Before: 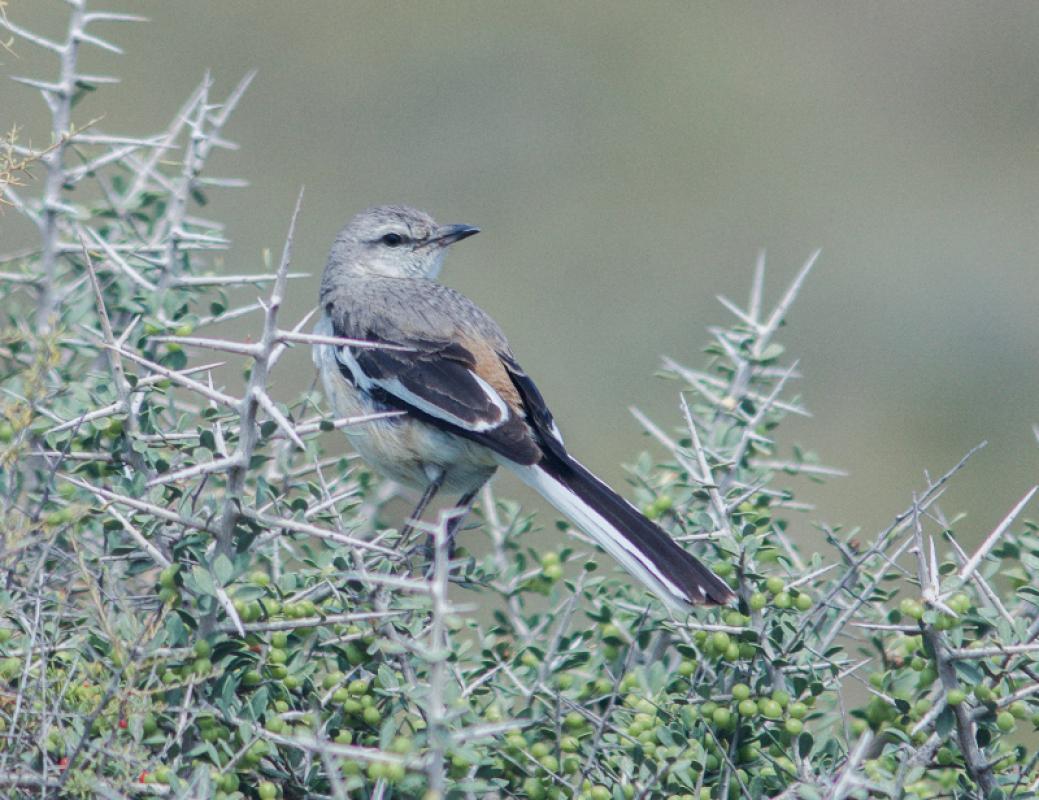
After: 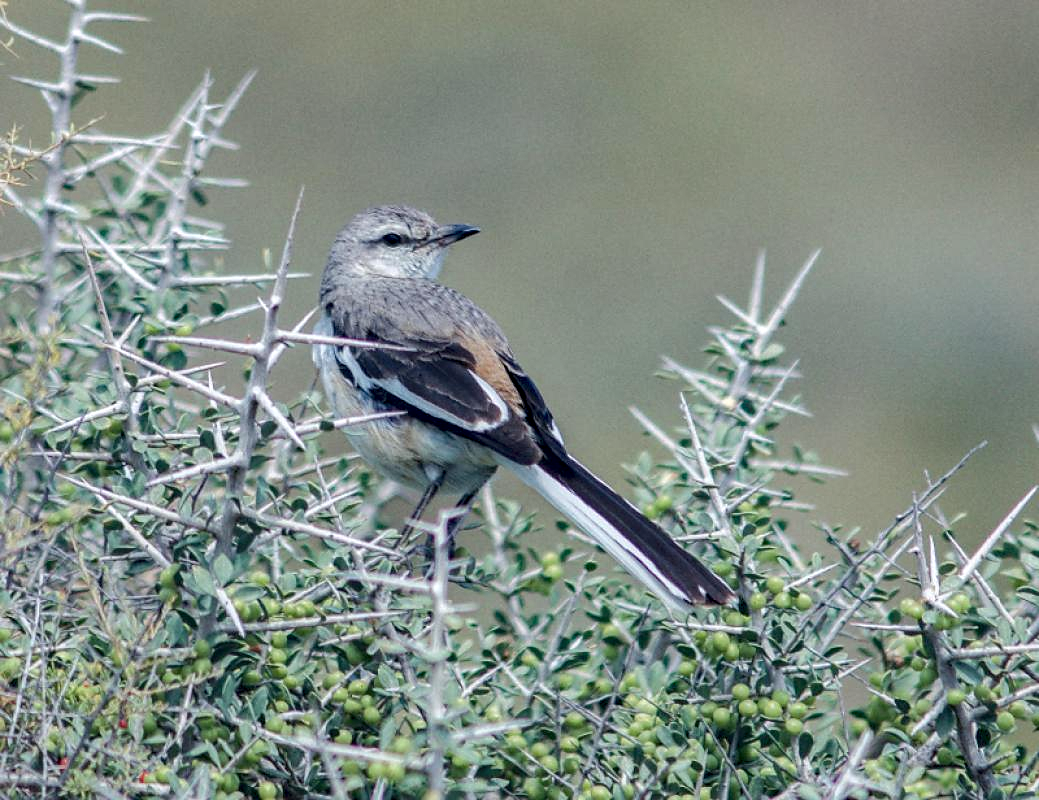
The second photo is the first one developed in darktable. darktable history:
sharpen: radius 1.517, amount 0.357, threshold 1.468
local contrast: highlights 28%, shadows 77%, midtone range 0.748
haze removal: compatibility mode true
tone equalizer: -8 EV -0.542 EV
